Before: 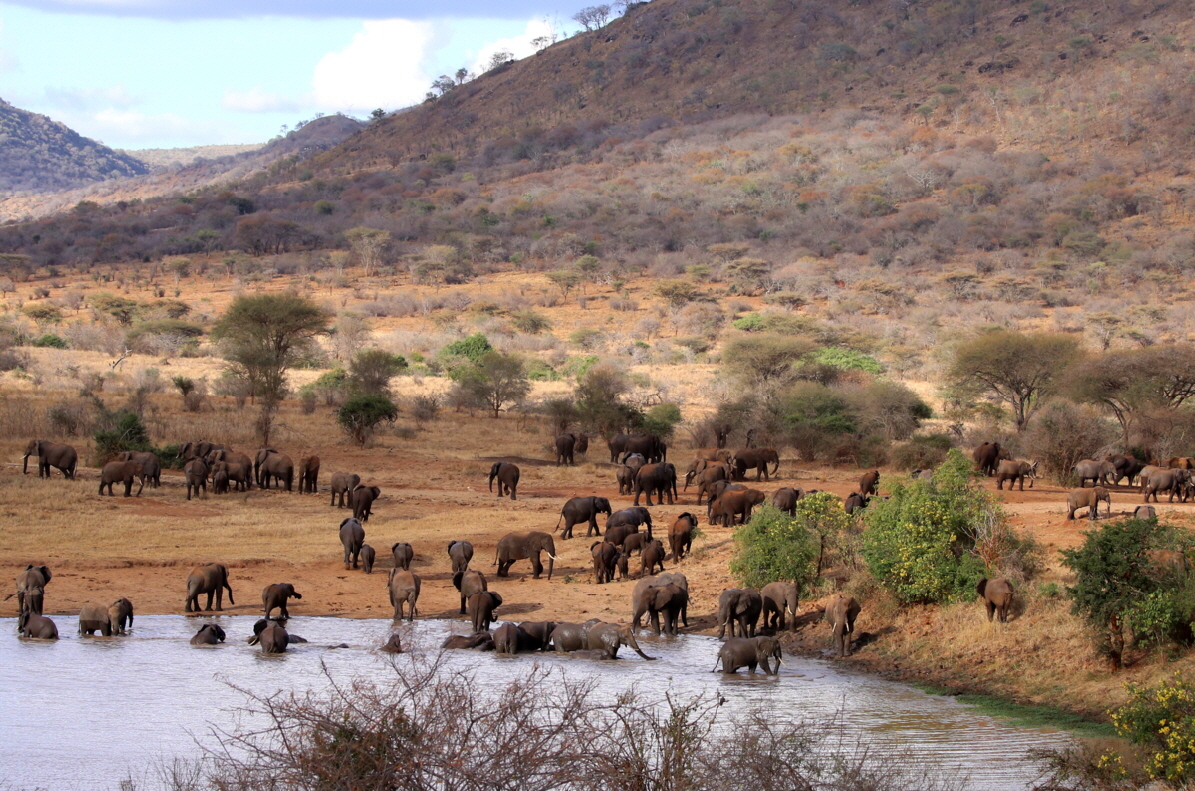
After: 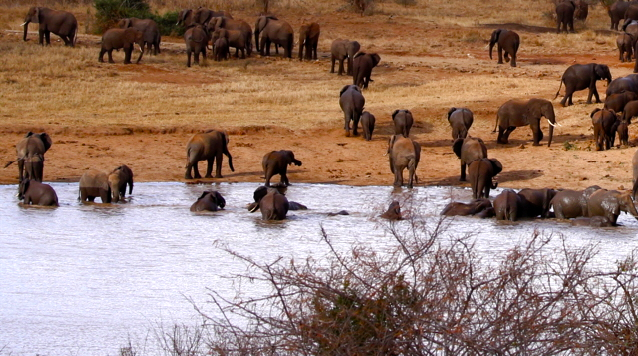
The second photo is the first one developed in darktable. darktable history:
color balance rgb: perceptual saturation grading › highlights -29.58%, perceptual saturation grading › mid-tones 29.47%, perceptual saturation grading › shadows 59.73%, perceptual brilliance grading › global brilliance -17.79%, perceptual brilliance grading › highlights 28.73%, global vibrance 15.44%
crop and rotate: top 54.778%, right 46.61%, bottom 0.159%
